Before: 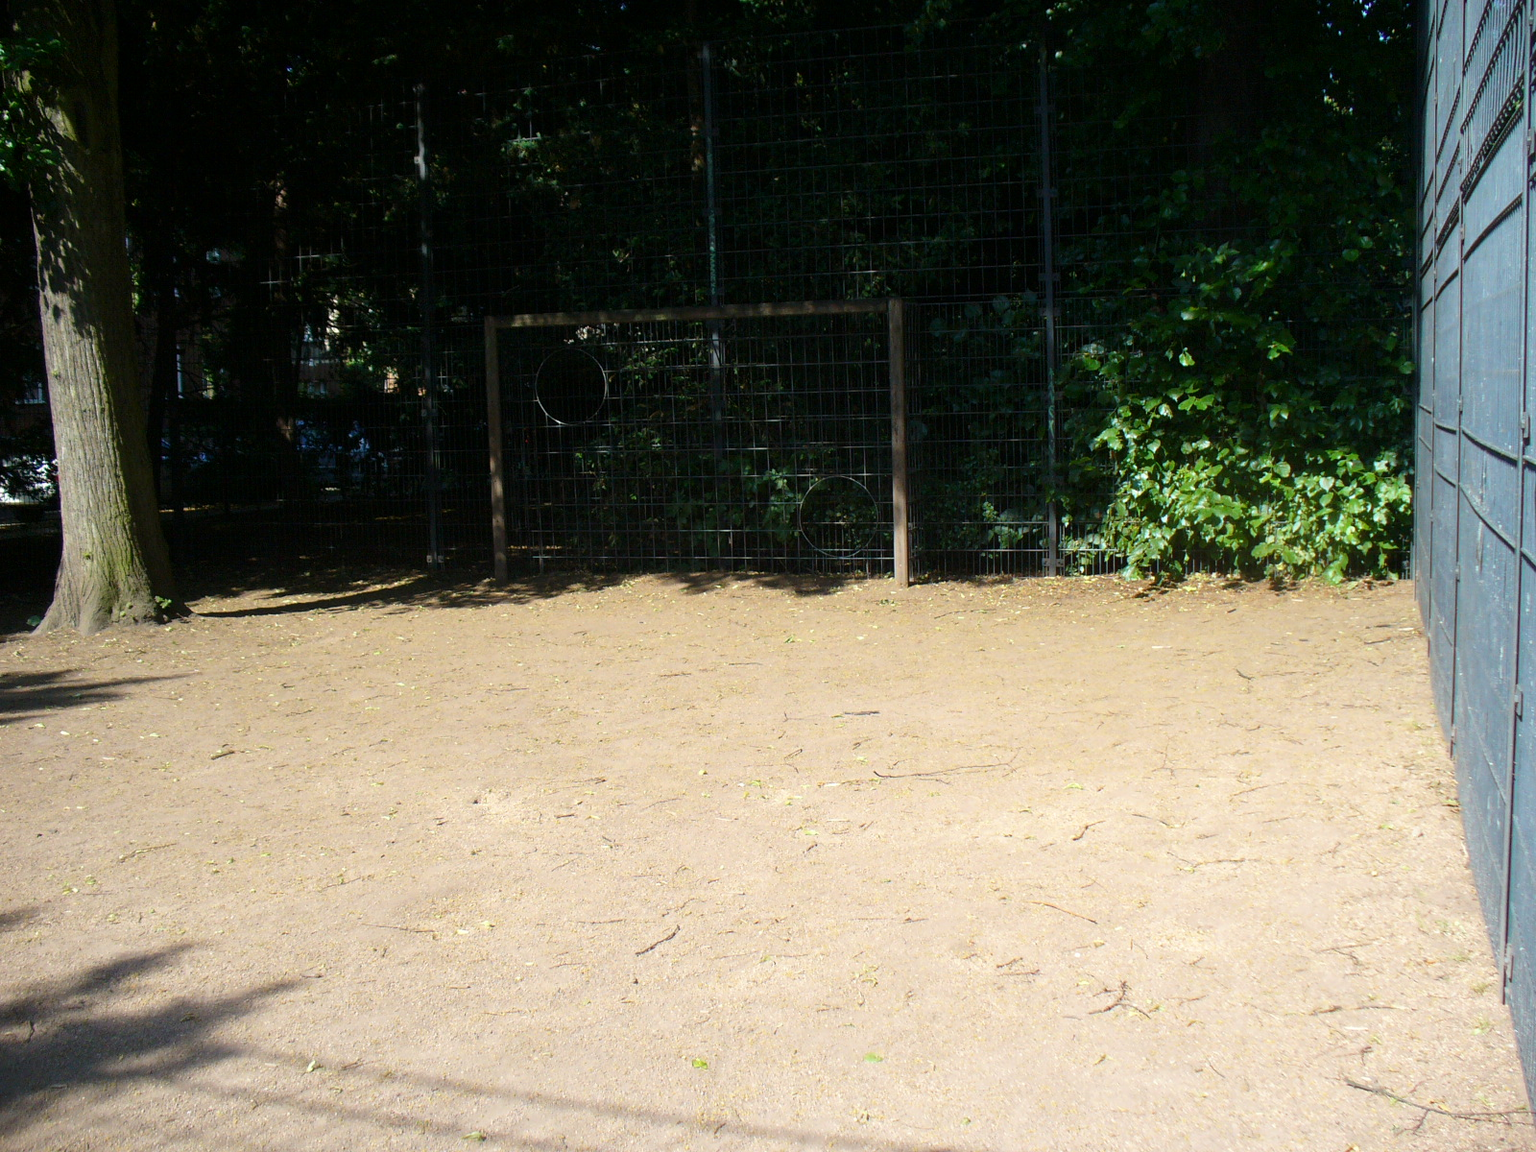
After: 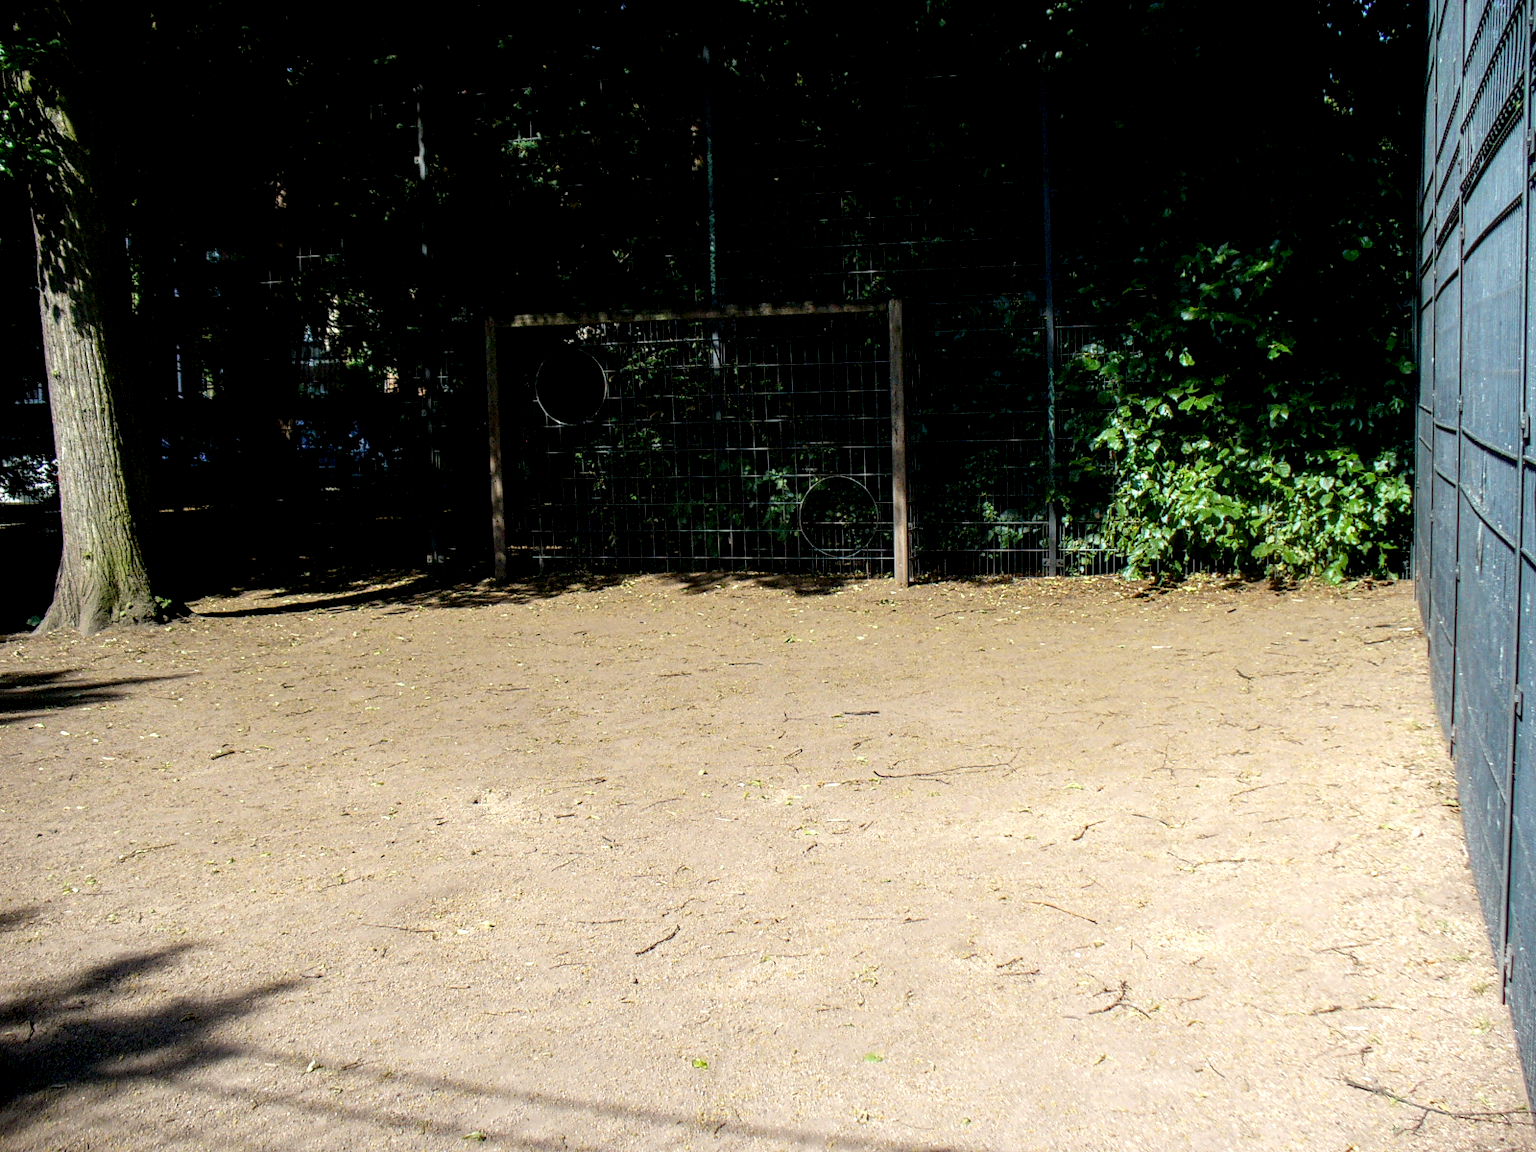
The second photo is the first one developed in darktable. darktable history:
contrast equalizer: y [[0.5, 0.486, 0.447, 0.446, 0.489, 0.5], [0.5 ×6], [0.5 ×6], [0 ×6], [0 ×6]]
exposure: black level correction 0.009, compensate highlight preservation false
local contrast: highlights 19%, detail 186%
